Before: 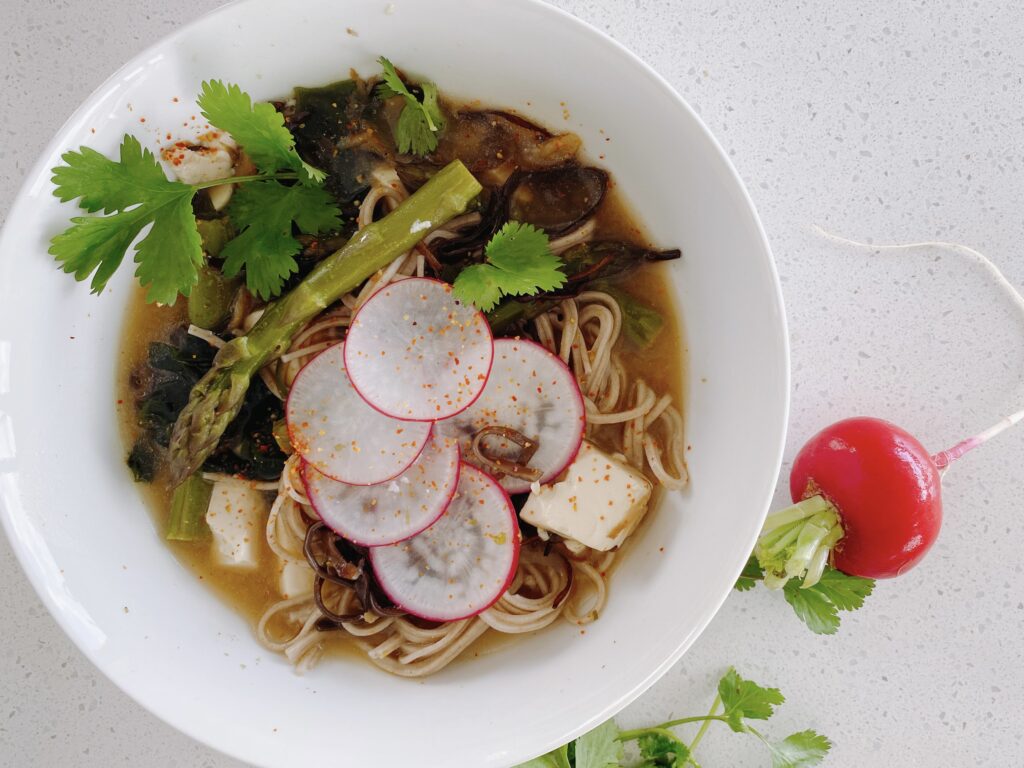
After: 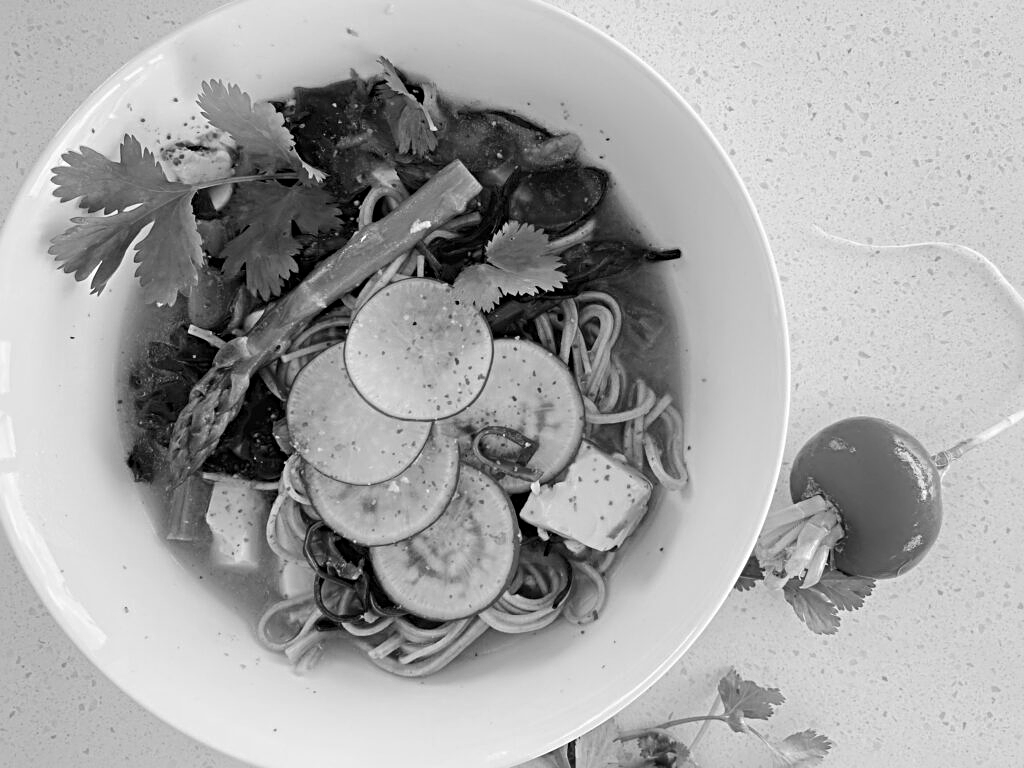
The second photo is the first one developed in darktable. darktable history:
monochrome: on, module defaults
sharpen: radius 4
